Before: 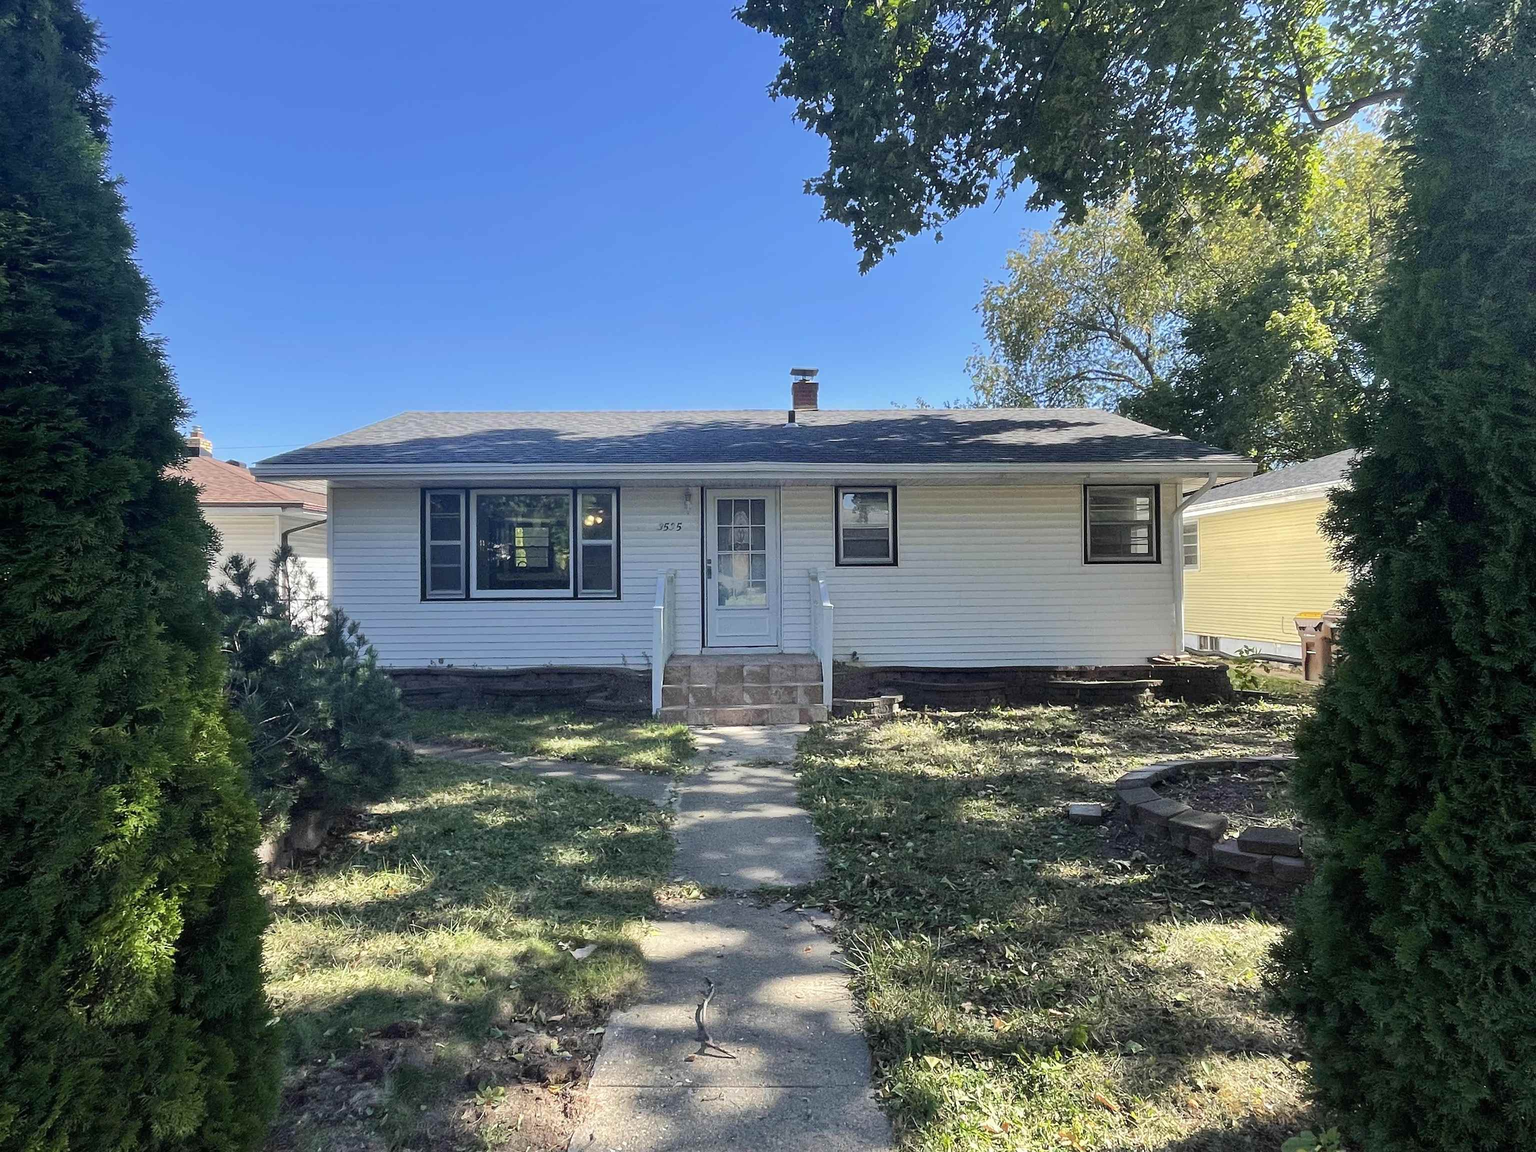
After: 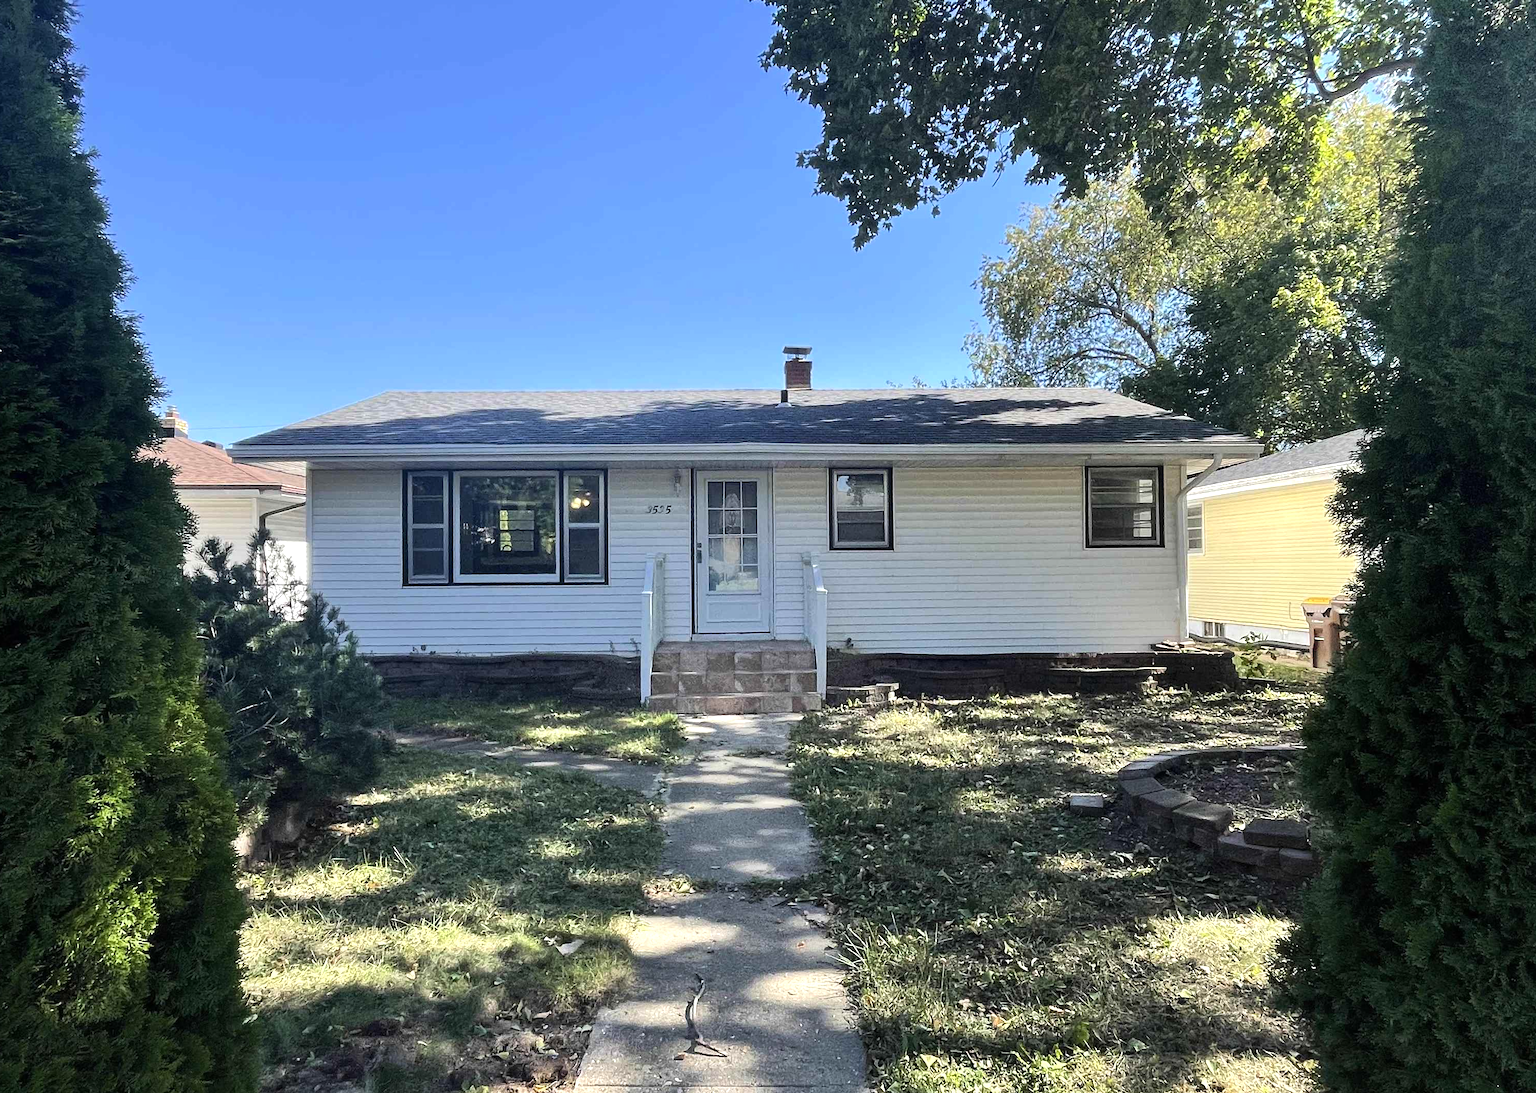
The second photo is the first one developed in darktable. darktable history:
crop: left 1.98%, top 2.811%, right 0.875%, bottom 4.971%
tone equalizer: -8 EV -0.381 EV, -7 EV -0.39 EV, -6 EV -0.352 EV, -5 EV -0.203 EV, -3 EV 0.205 EV, -2 EV 0.35 EV, -1 EV 0.37 EV, +0 EV 0.403 EV, edges refinement/feathering 500, mask exposure compensation -1.57 EV, preserve details no
